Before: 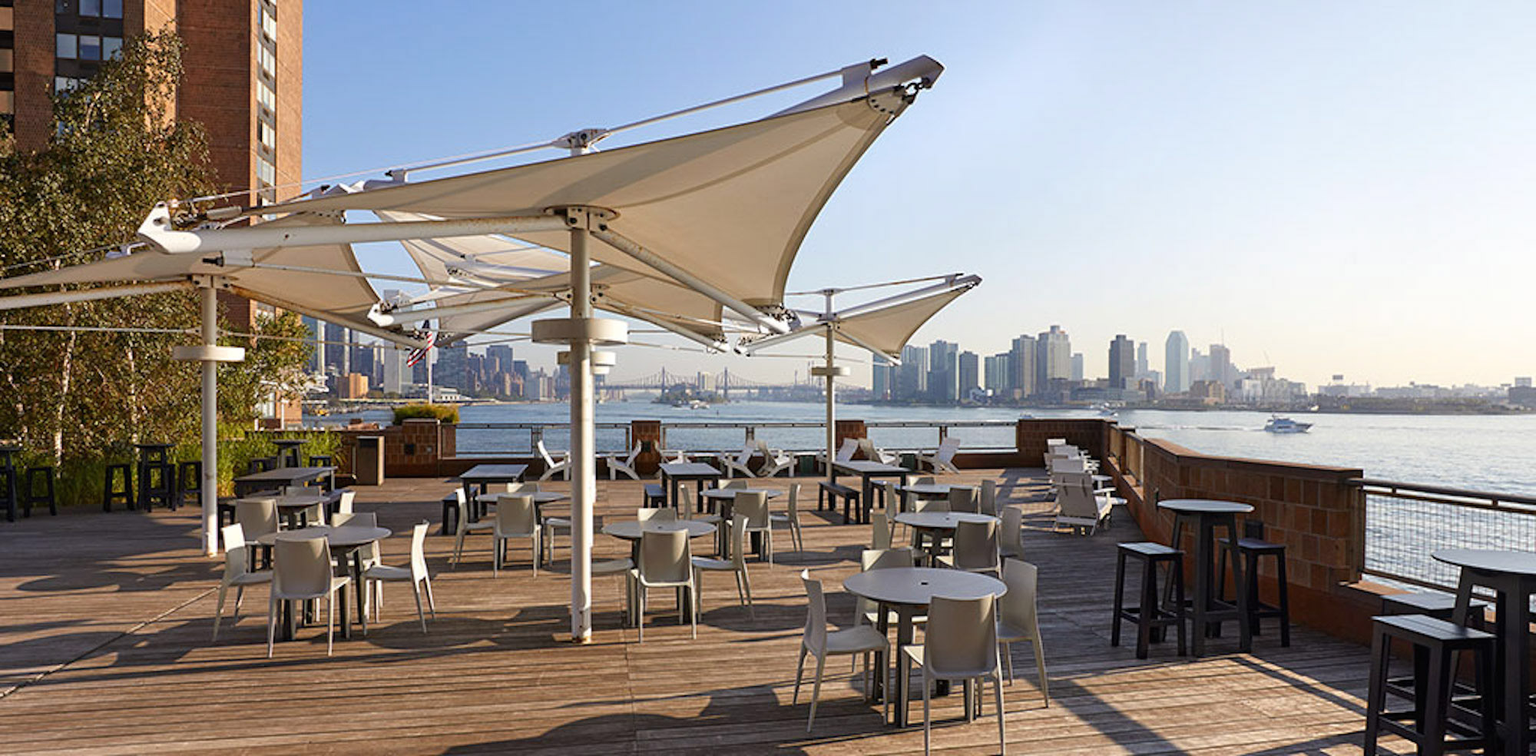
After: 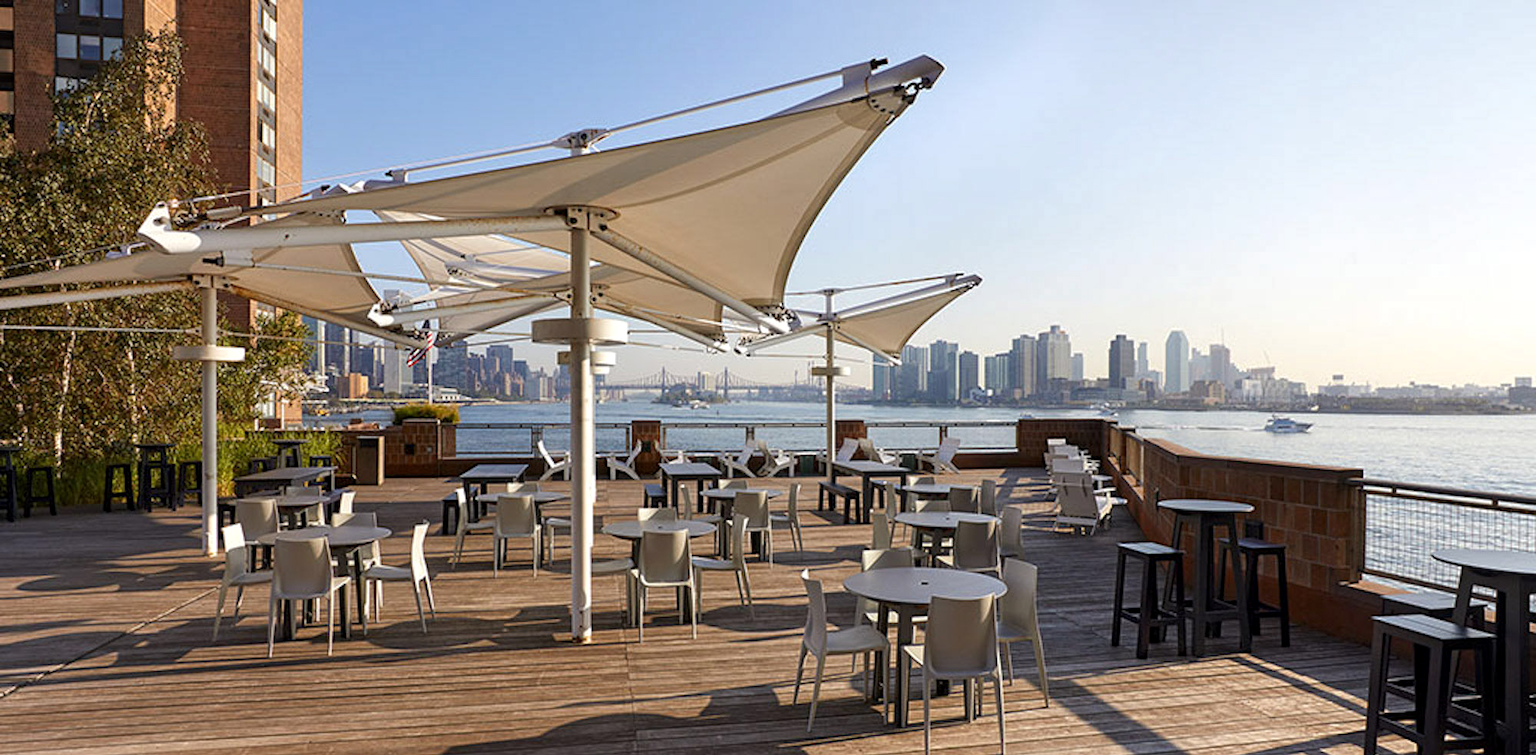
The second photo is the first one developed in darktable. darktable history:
local contrast: highlights 100%, shadows 101%, detail 119%, midtone range 0.2
tone equalizer: edges refinement/feathering 500, mask exposure compensation -1.57 EV, preserve details no
